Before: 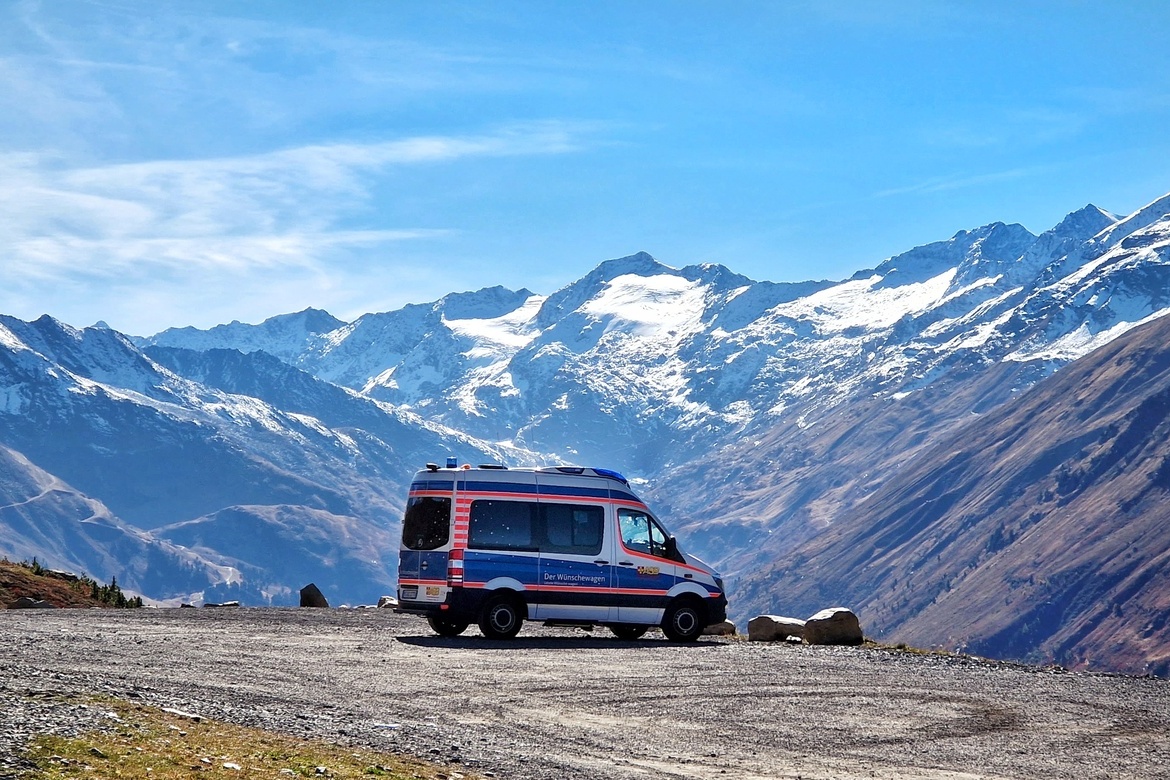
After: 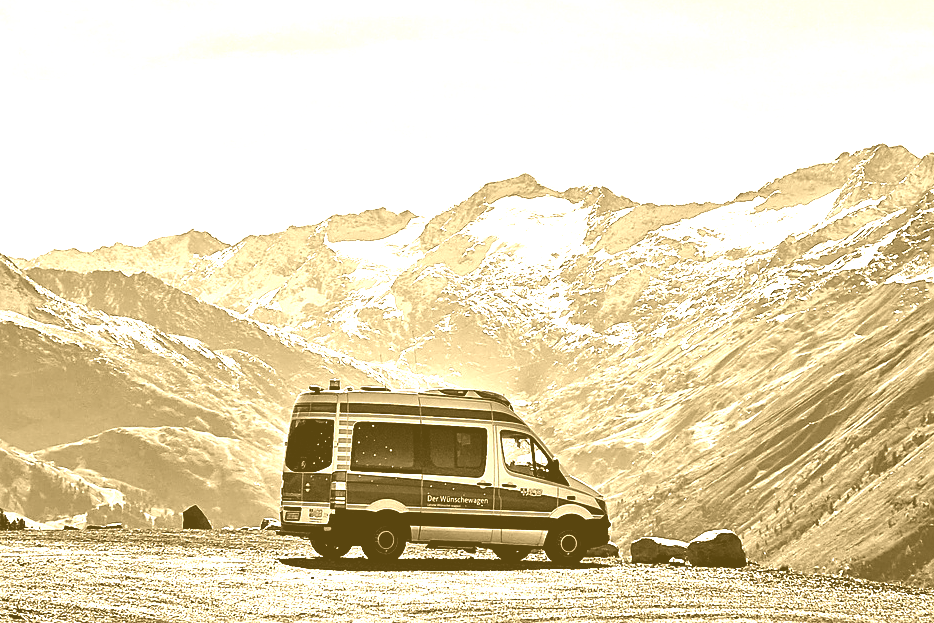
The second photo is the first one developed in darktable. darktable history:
crop and rotate: left 10.071%, top 10.071%, right 10.02%, bottom 10.02%
colorize: hue 36°, source mix 100%
levels: levels [0.044, 0.475, 0.791]
sharpen: on, module defaults
